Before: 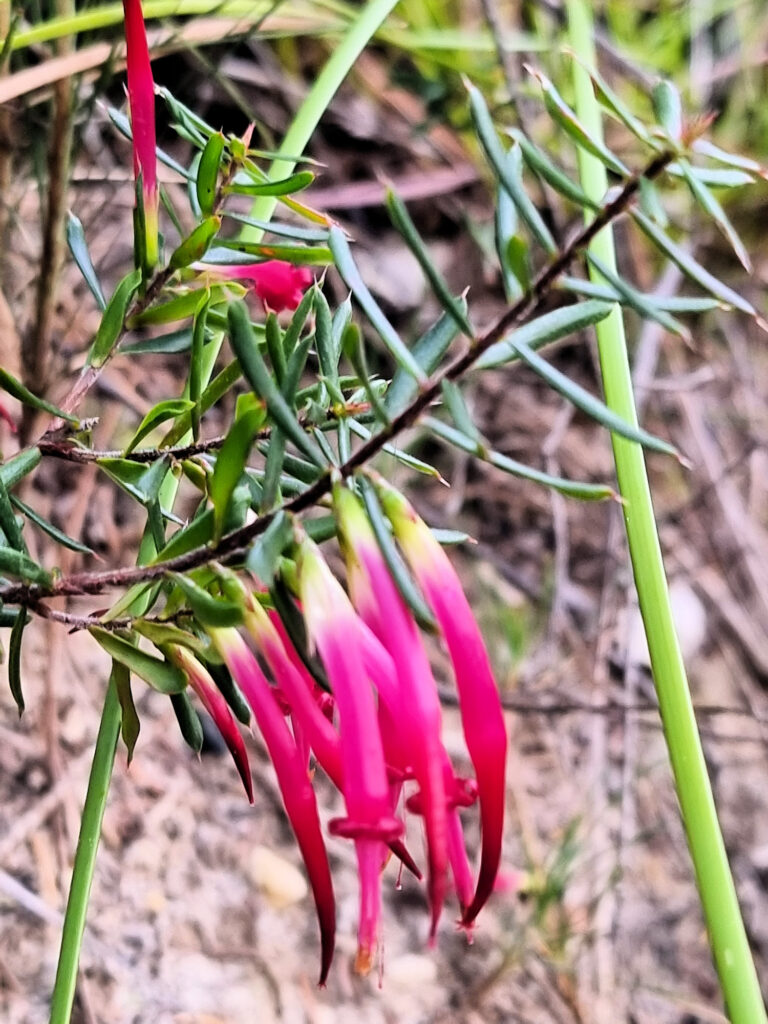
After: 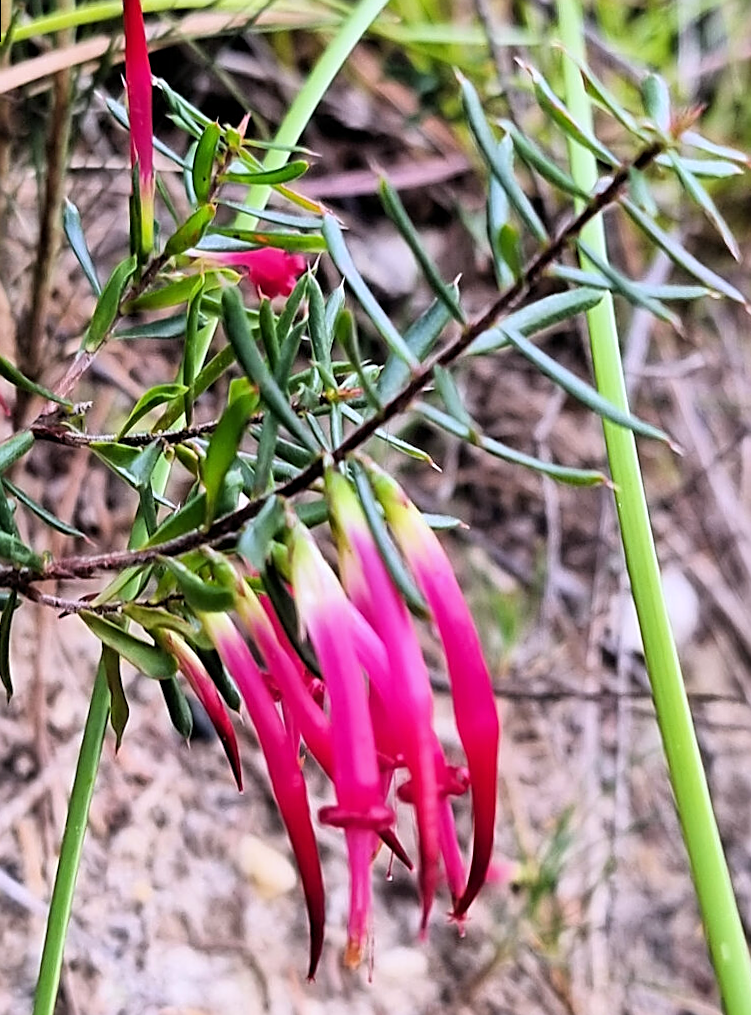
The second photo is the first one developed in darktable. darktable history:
rotate and perspective: rotation 0.226°, lens shift (vertical) -0.042, crop left 0.023, crop right 0.982, crop top 0.006, crop bottom 0.994
white balance: red 0.98, blue 1.034
sharpen: on, module defaults
